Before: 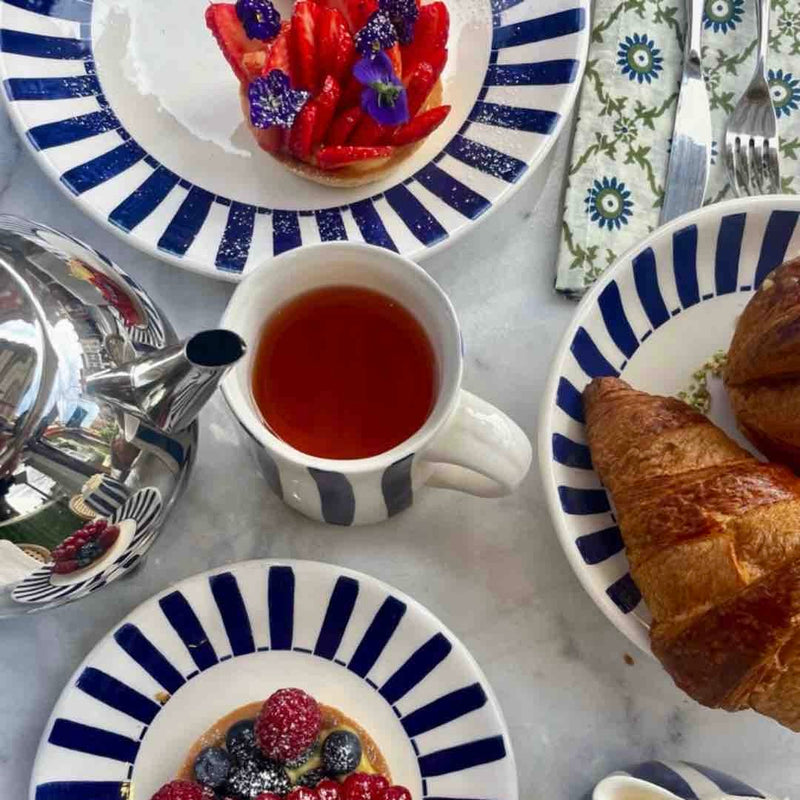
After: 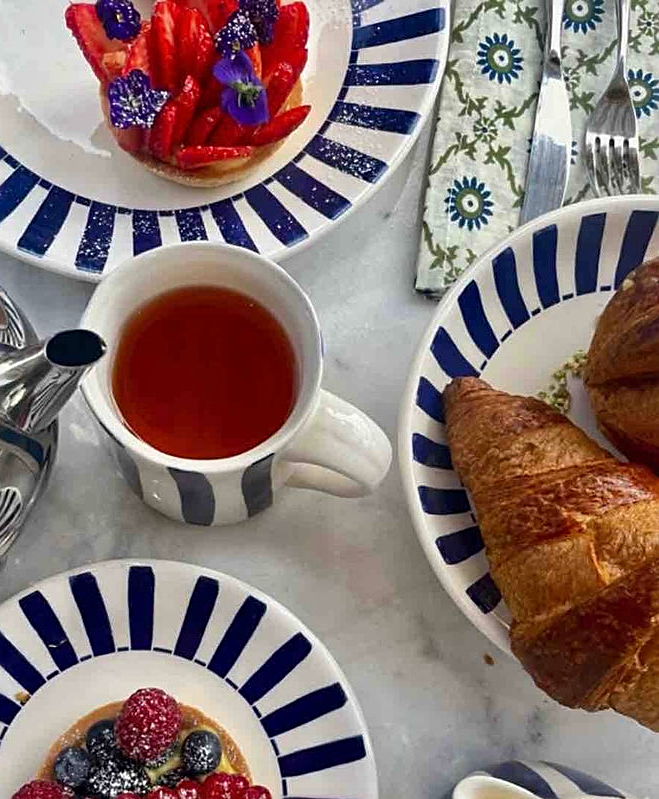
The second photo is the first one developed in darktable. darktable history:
sharpen: on, module defaults
shadows and highlights: soften with gaussian
crop: left 17.594%, bottom 0.049%
